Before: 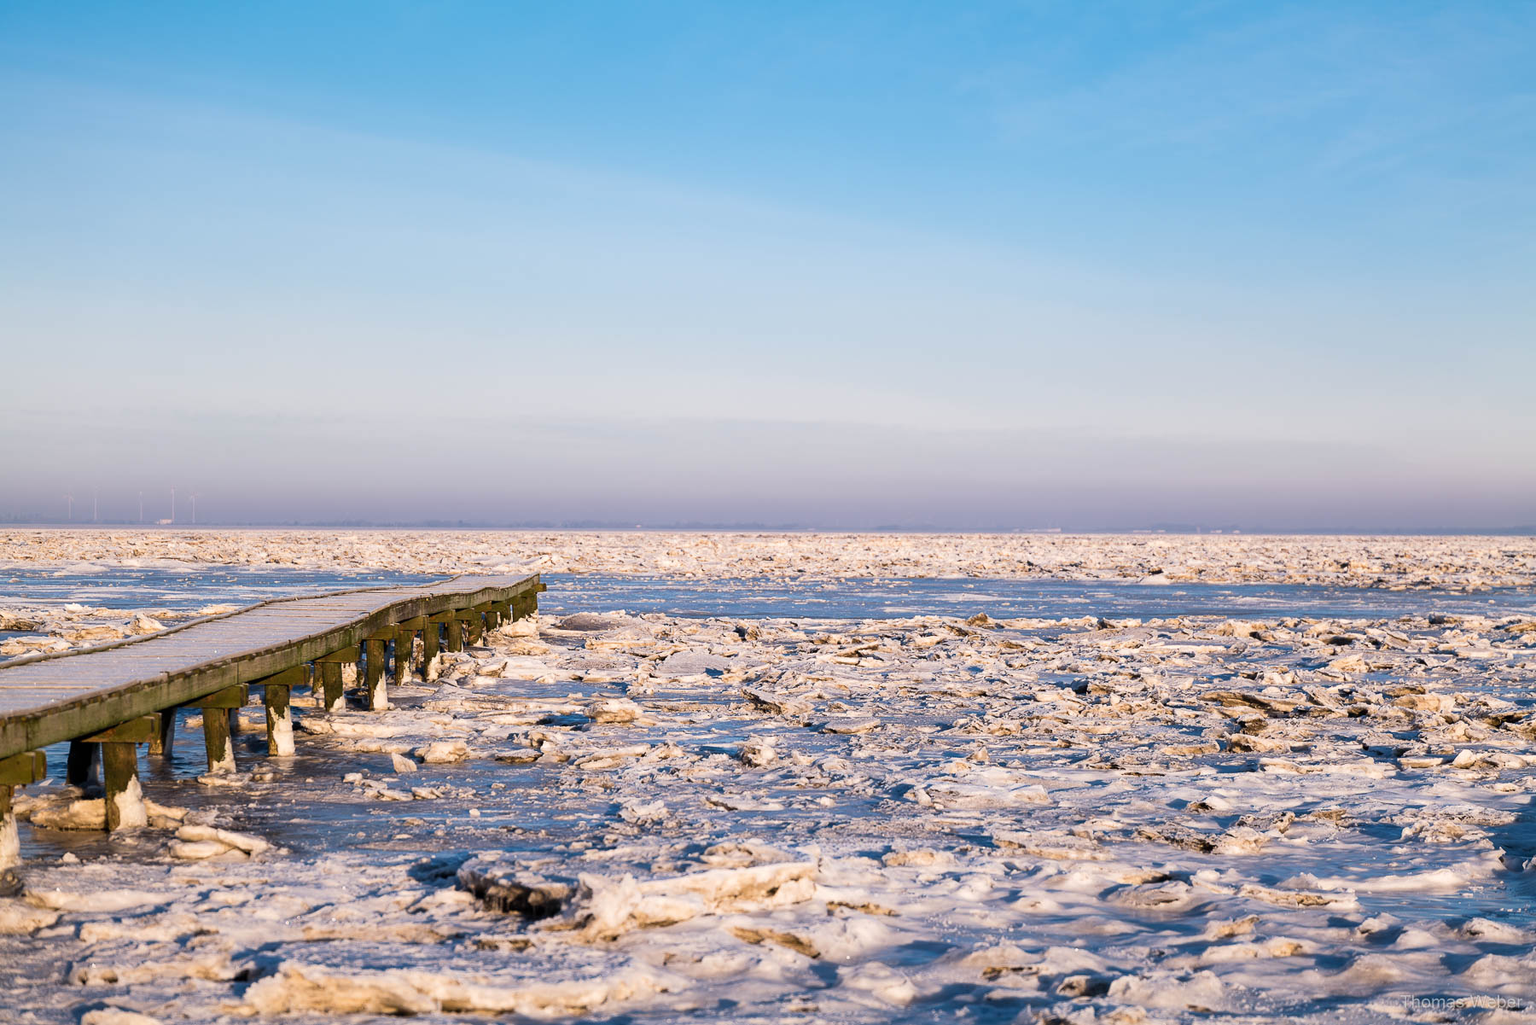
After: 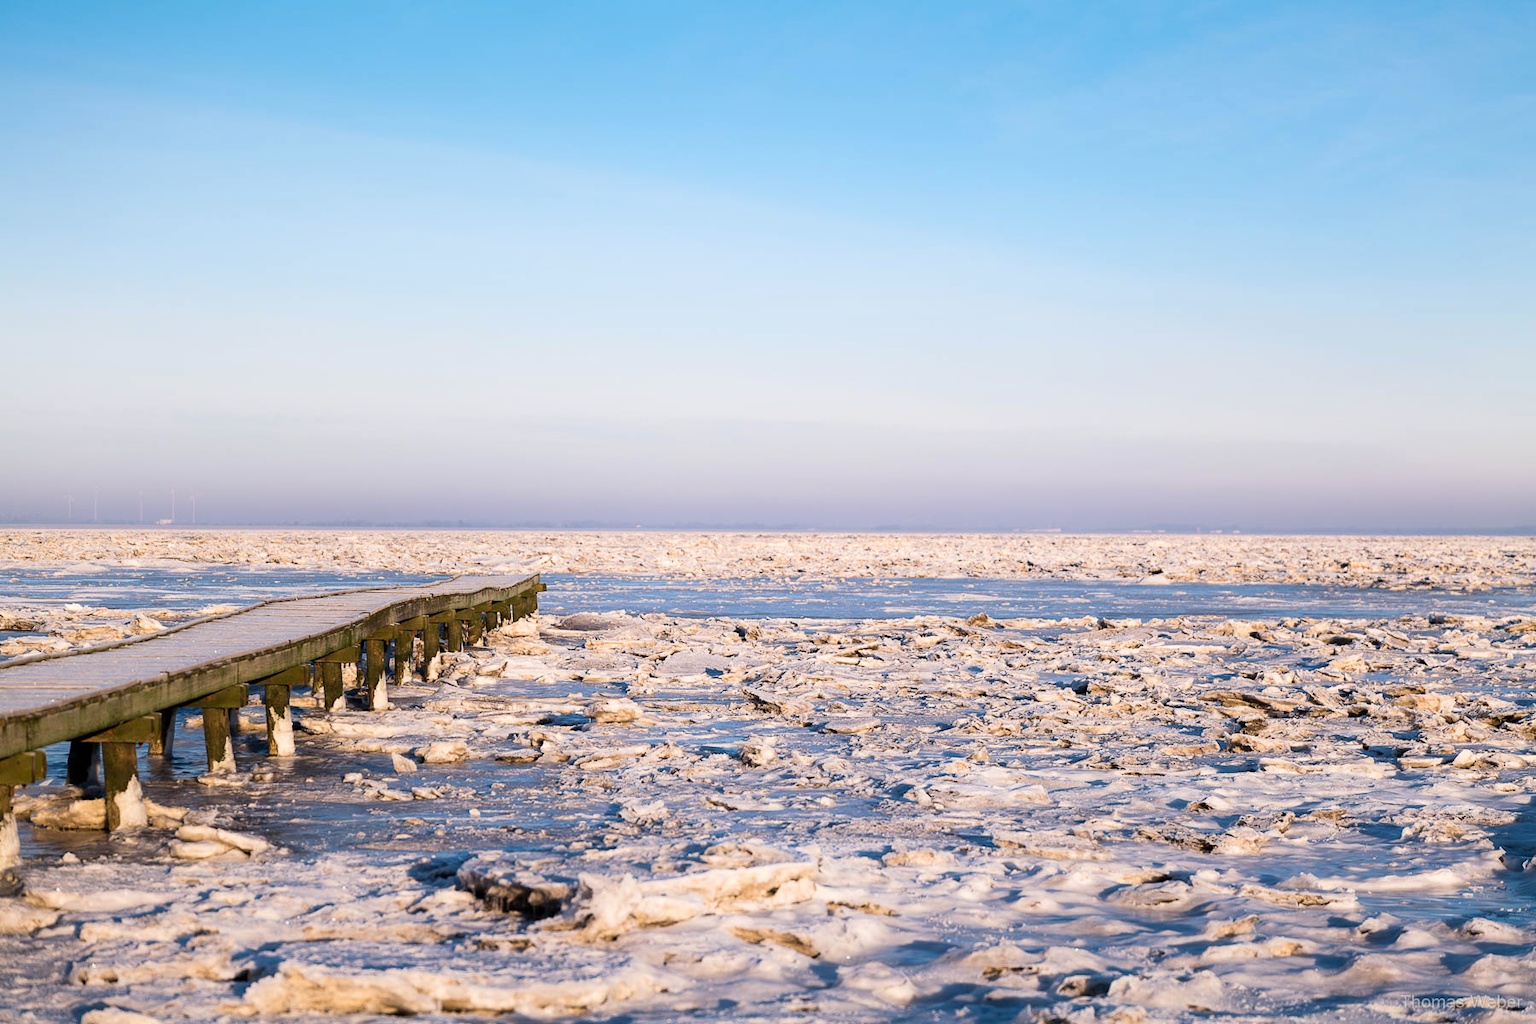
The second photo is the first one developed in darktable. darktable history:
shadows and highlights: shadows -25.76, highlights 48.91, soften with gaussian
